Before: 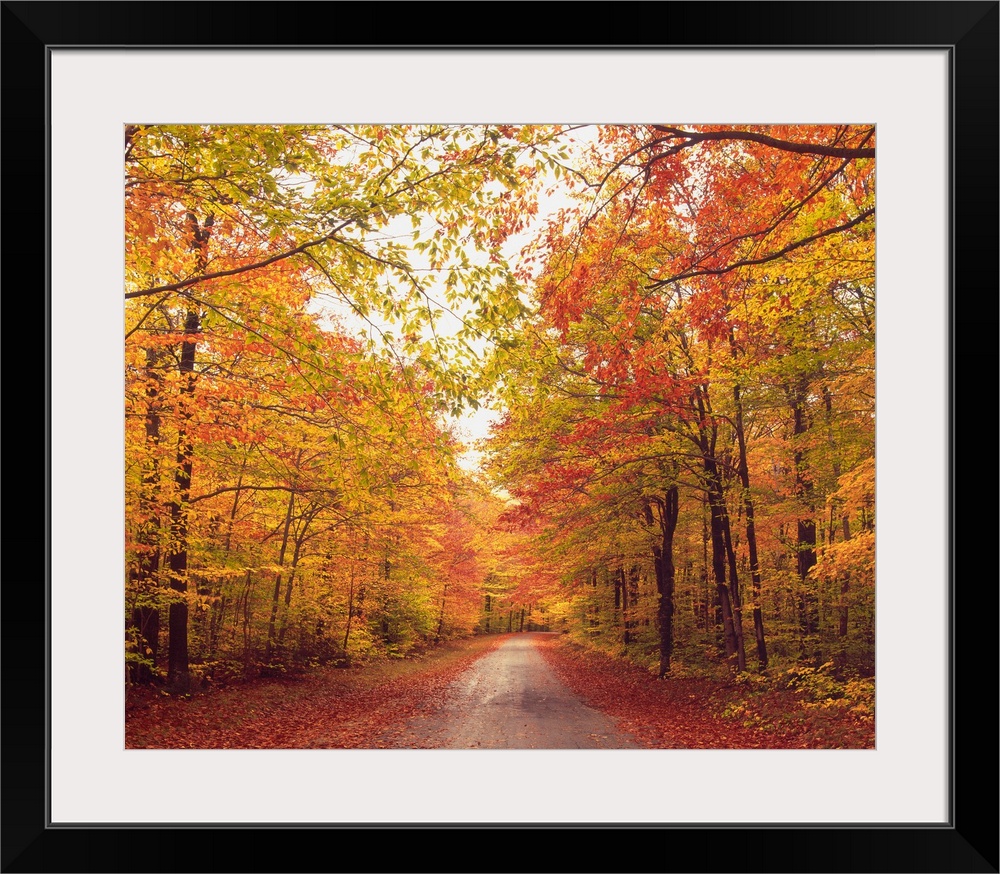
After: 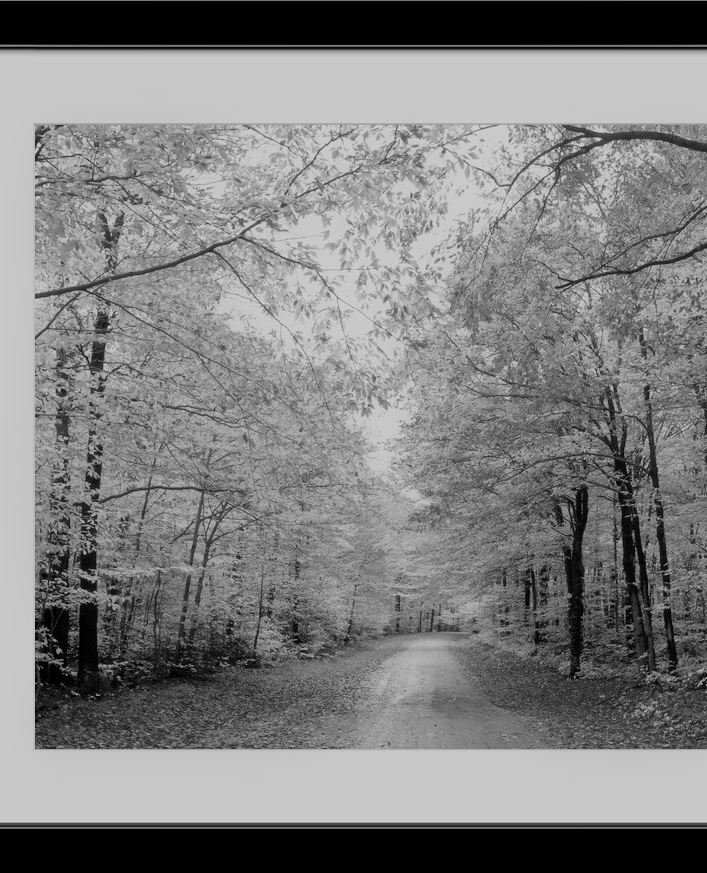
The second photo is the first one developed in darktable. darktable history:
crop and rotate: left 9.061%, right 20.142%
monochrome: a -4.13, b 5.16, size 1
filmic rgb: middle gray luminance 18%, black relative exposure -7.5 EV, white relative exposure 8.5 EV, threshold 6 EV, target black luminance 0%, hardness 2.23, latitude 18.37%, contrast 0.878, highlights saturation mix 5%, shadows ↔ highlights balance 10.15%, add noise in highlights 0, preserve chrominance no, color science v3 (2019), use custom middle-gray values true, iterations of high-quality reconstruction 0, contrast in highlights soft, enable highlight reconstruction true
exposure: exposure 0.375 EV, compensate highlight preservation false
